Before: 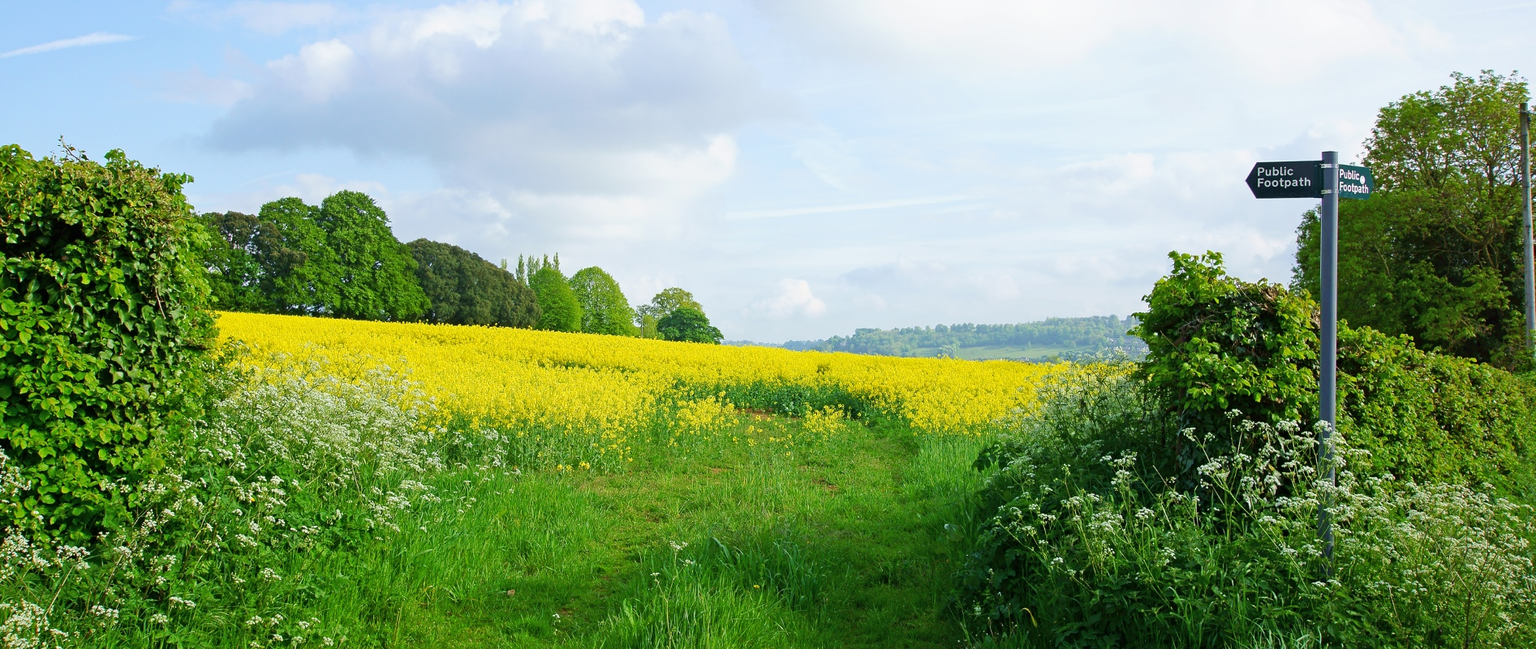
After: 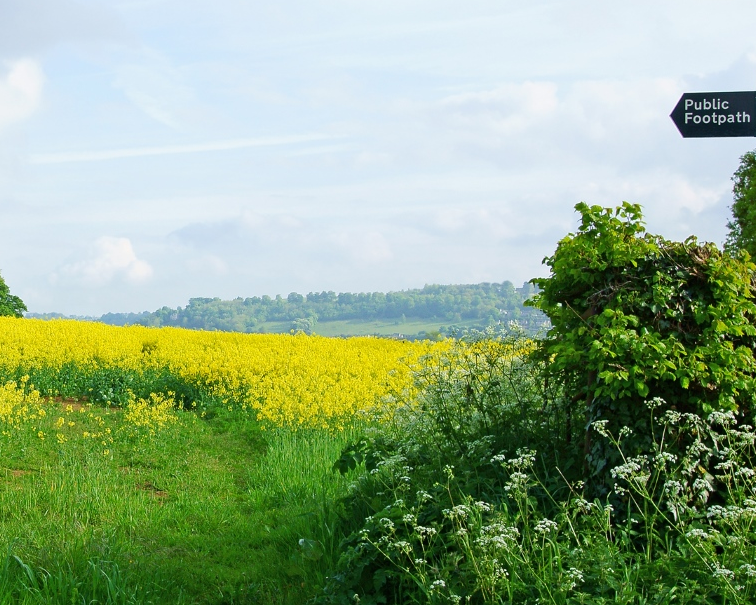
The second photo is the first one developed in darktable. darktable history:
crop: left 45.721%, top 13.393%, right 14.118%, bottom 10.01%
